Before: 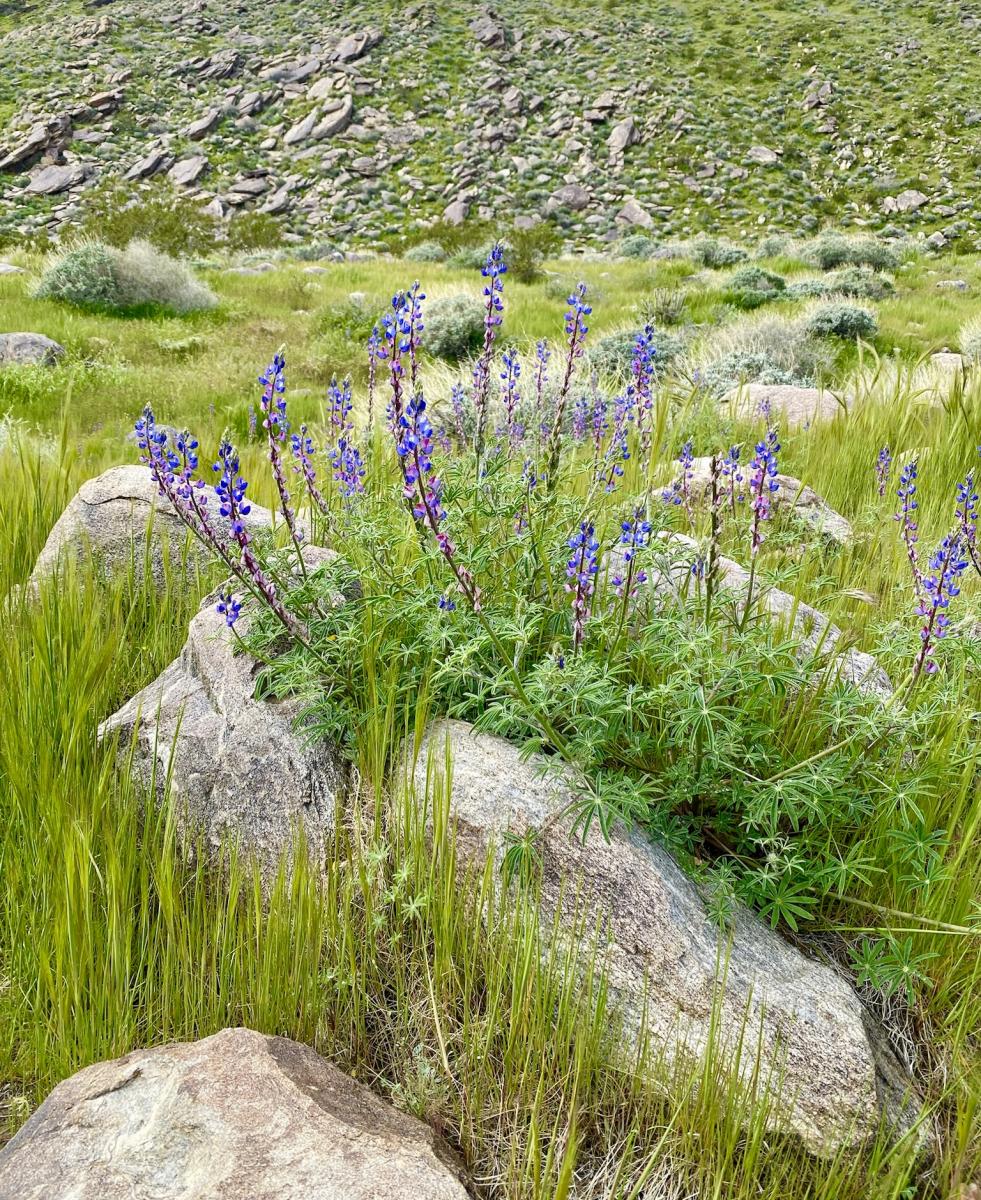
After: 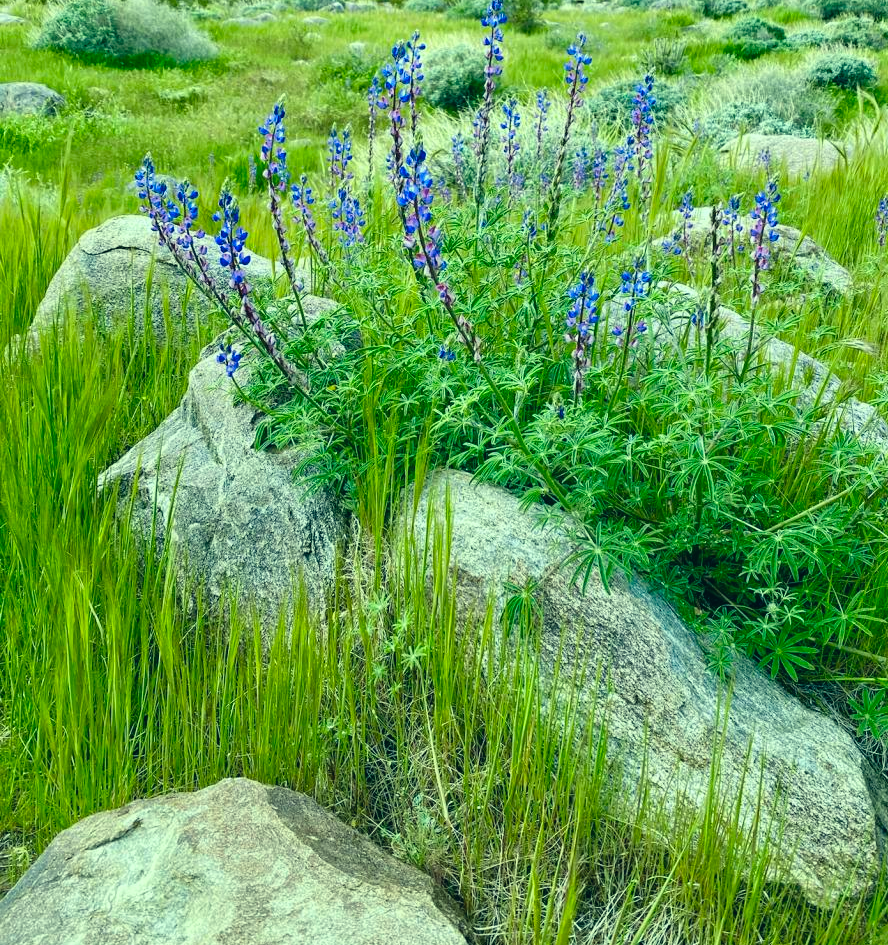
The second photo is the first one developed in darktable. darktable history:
color correction: highlights a* -20.08, highlights b* 9.8, shadows a* -20.4, shadows b* -10.76
crop: top 20.916%, right 9.437%, bottom 0.316%
exposure: exposure 0.014 EV, compensate highlight preservation false
